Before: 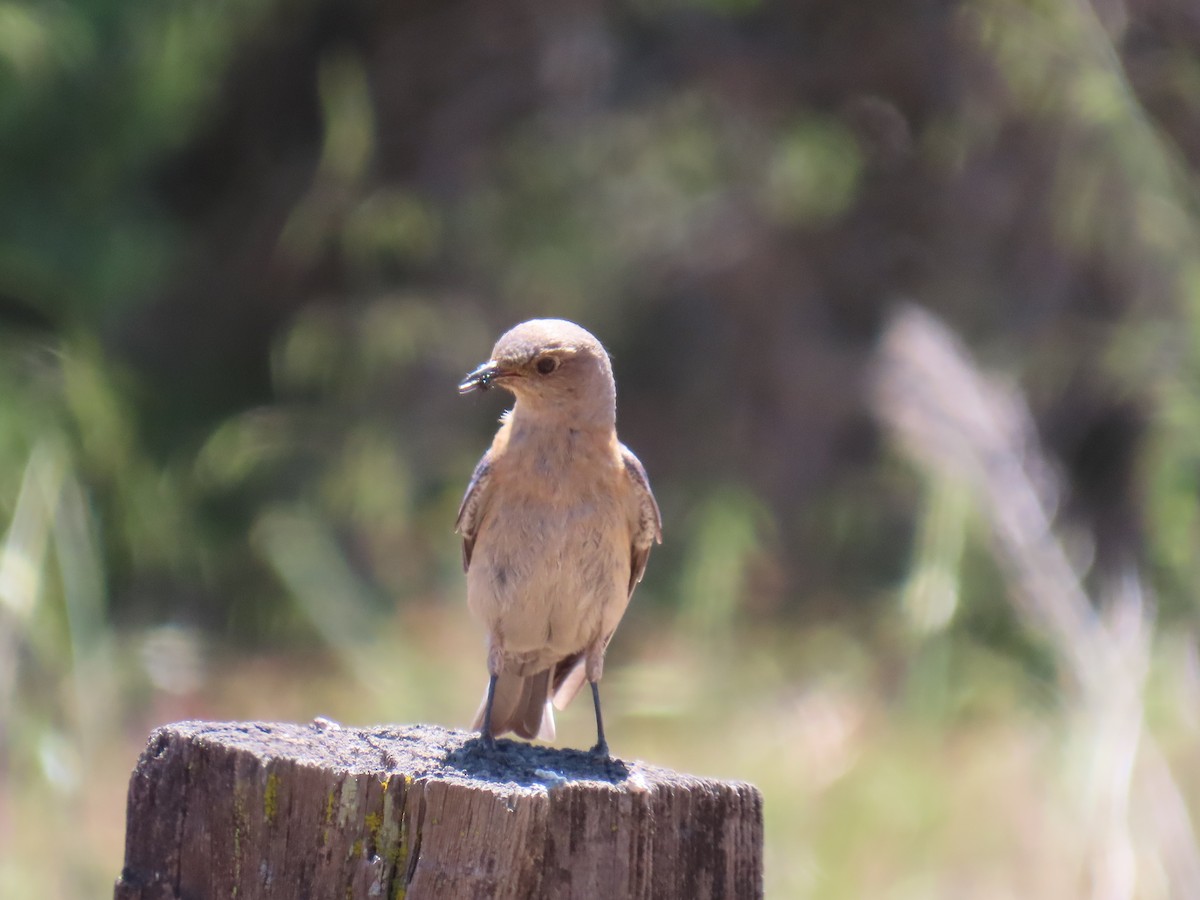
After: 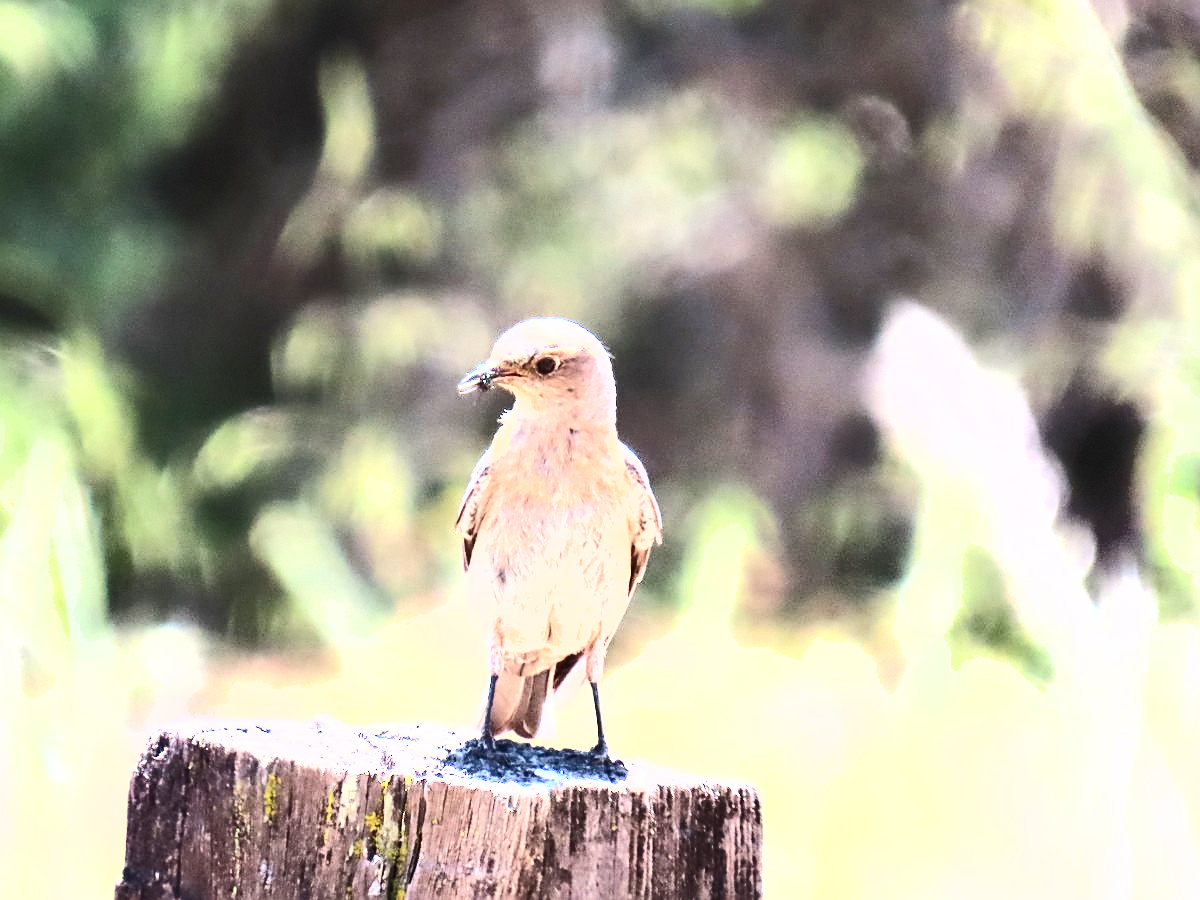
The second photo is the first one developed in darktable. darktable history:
tone equalizer: -8 EV -0.755 EV, -7 EV -0.669 EV, -6 EV -0.57 EV, -5 EV -0.393 EV, -3 EV 0.379 EV, -2 EV 0.6 EV, -1 EV 0.678 EV, +0 EV 0.767 EV, edges refinement/feathering 500, mask exposure compensation -1.57 EV, preserve details no
exposure: black level correction 0, exposure 1.409 EV, compensate exposure bias true, compensate highlight preservation false
sharpen: on, module defaults
shadows and highlights: radius 133.41, soften with gaussian
contrast brightness saturation: contrast 0.288
